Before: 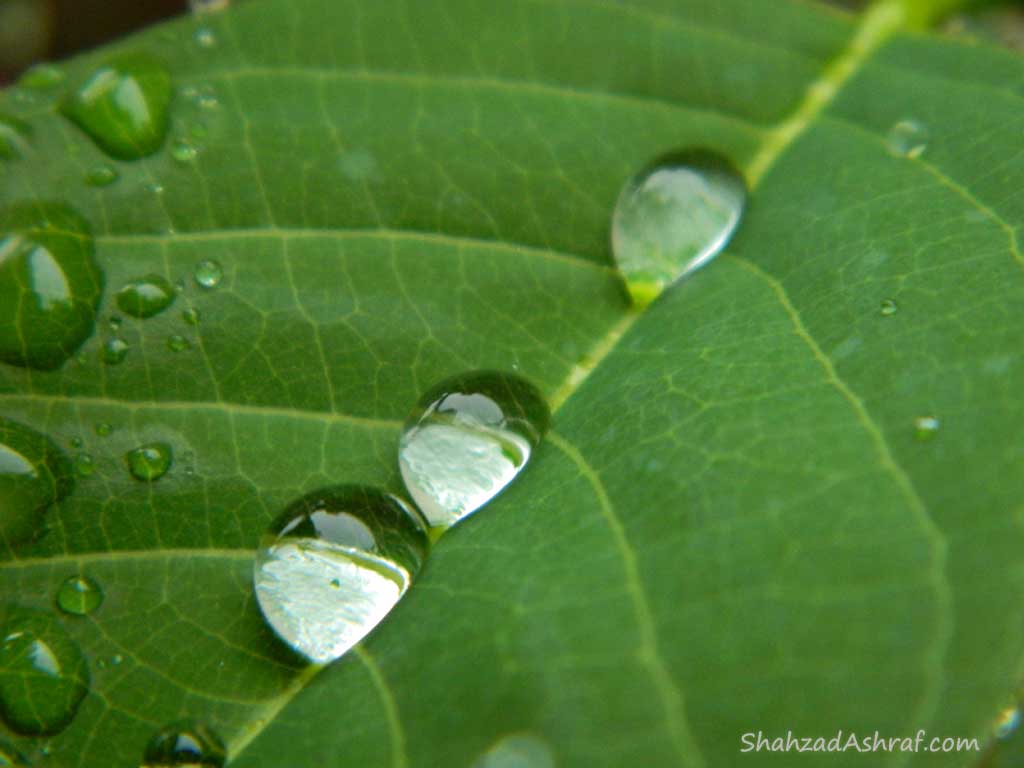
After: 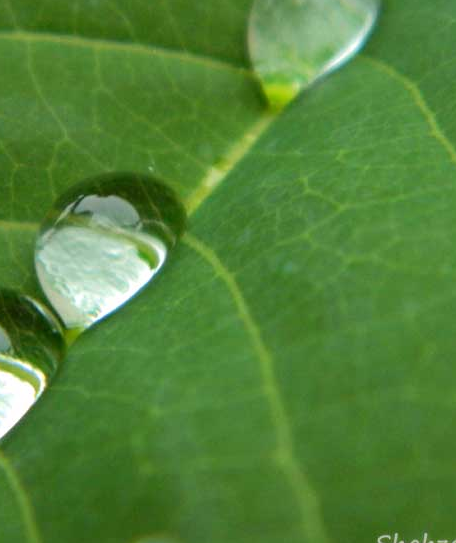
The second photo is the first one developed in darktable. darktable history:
crop: left 35.56%, top 25.788%, right 19.859%, bottom 3.383%
